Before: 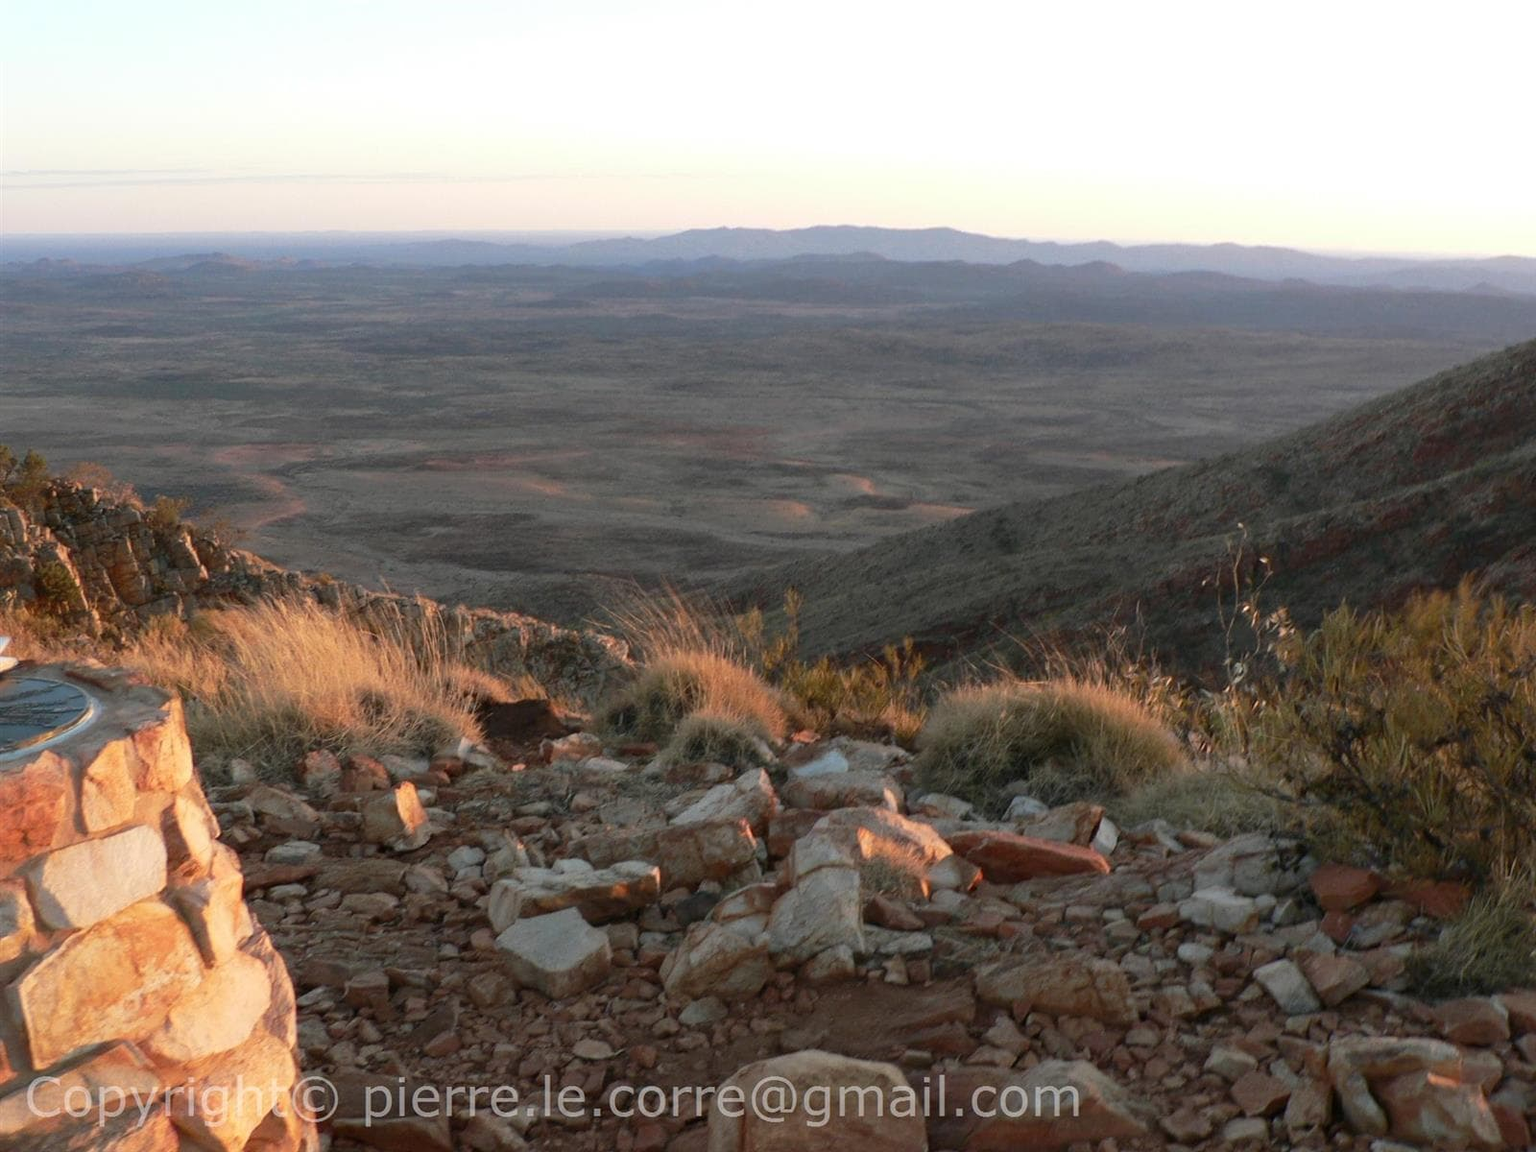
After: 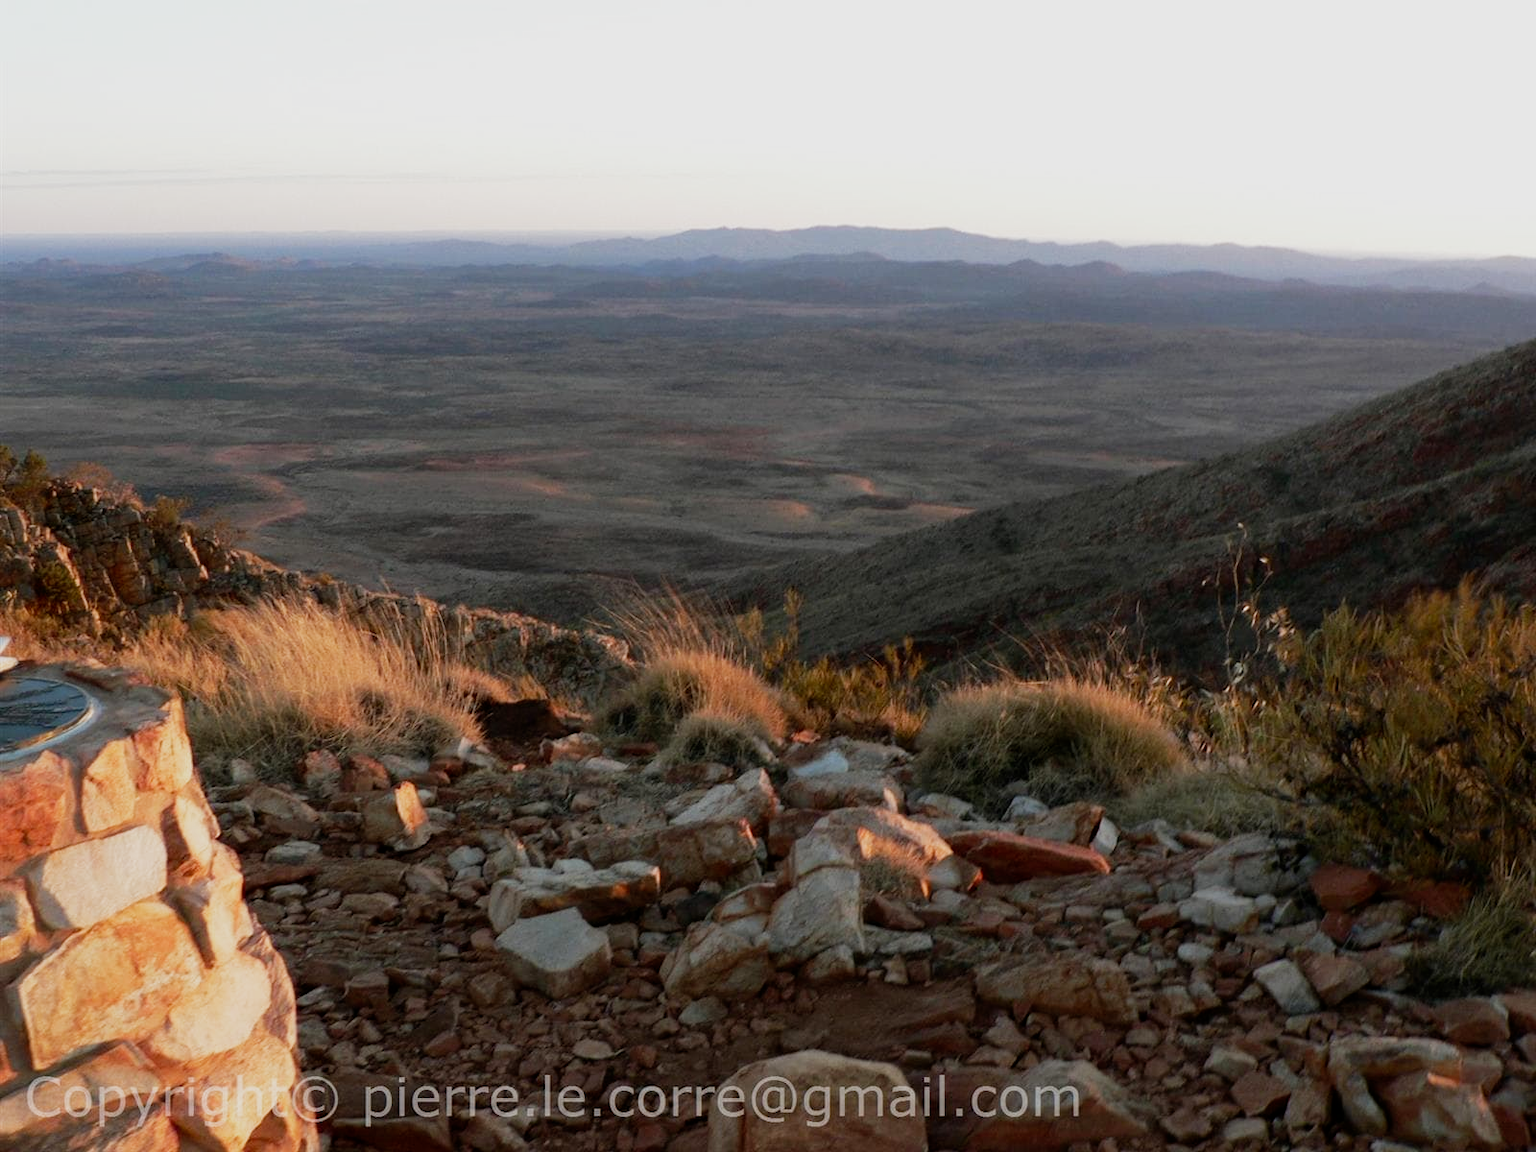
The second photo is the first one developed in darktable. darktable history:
filmic rgb: middle gray luminance 21.62%, black relative exposure -14.01 EV, white relative exposure 2.96 EV, threshold 2.94 EV, target black luminance 0%, hardness 8.84, latitude 60.16%, contrast 1.208, highlights saturation mix 6.23%, shadows ↔ highlights balance 41.07%, add noise in highlights 0.001, preserve chrominance no, color science v3 (2019), use custom middle-gray values true, contrast in highlights soft, enable highlight reconstruction true
